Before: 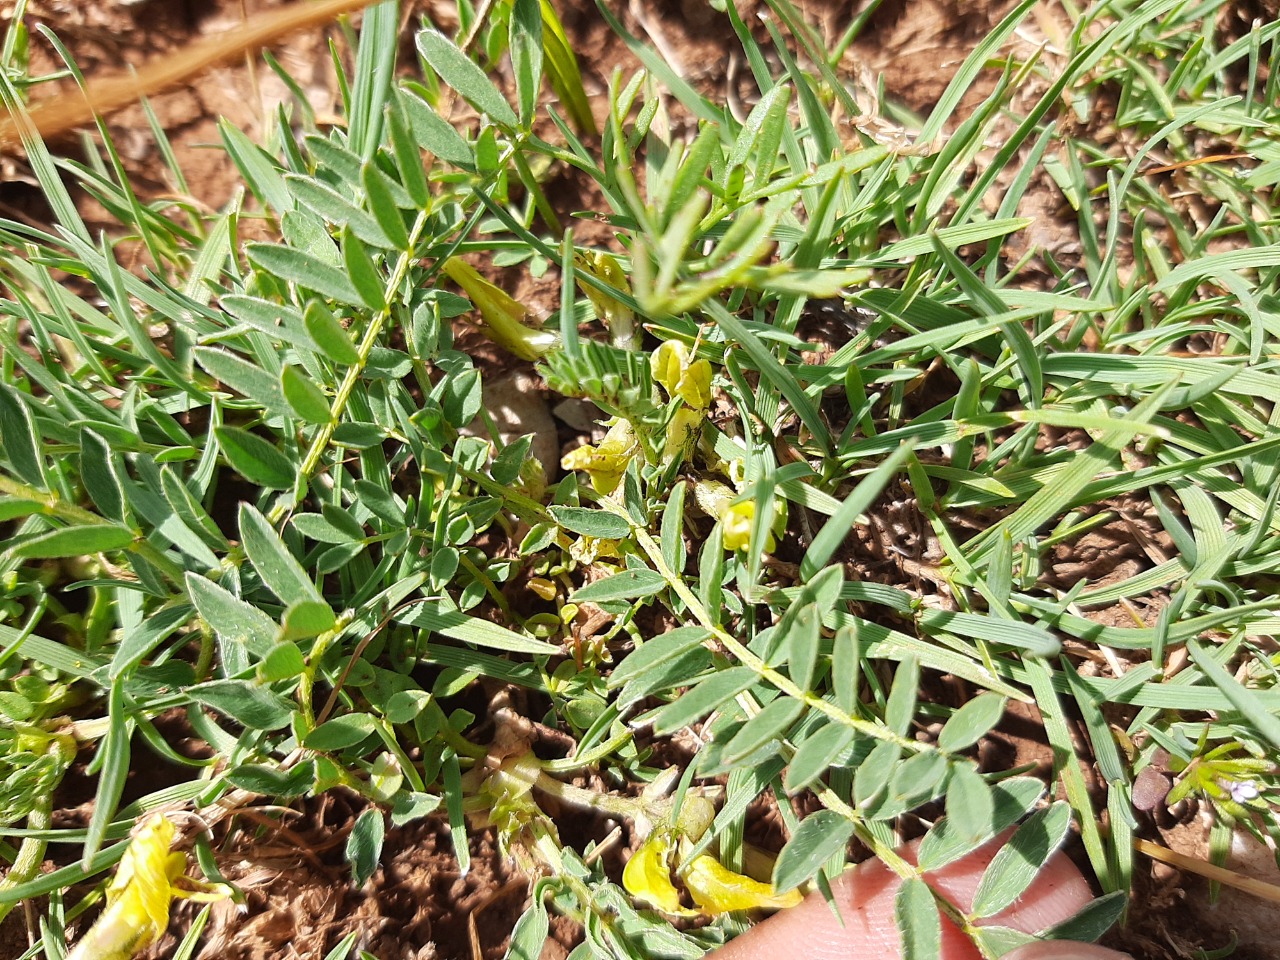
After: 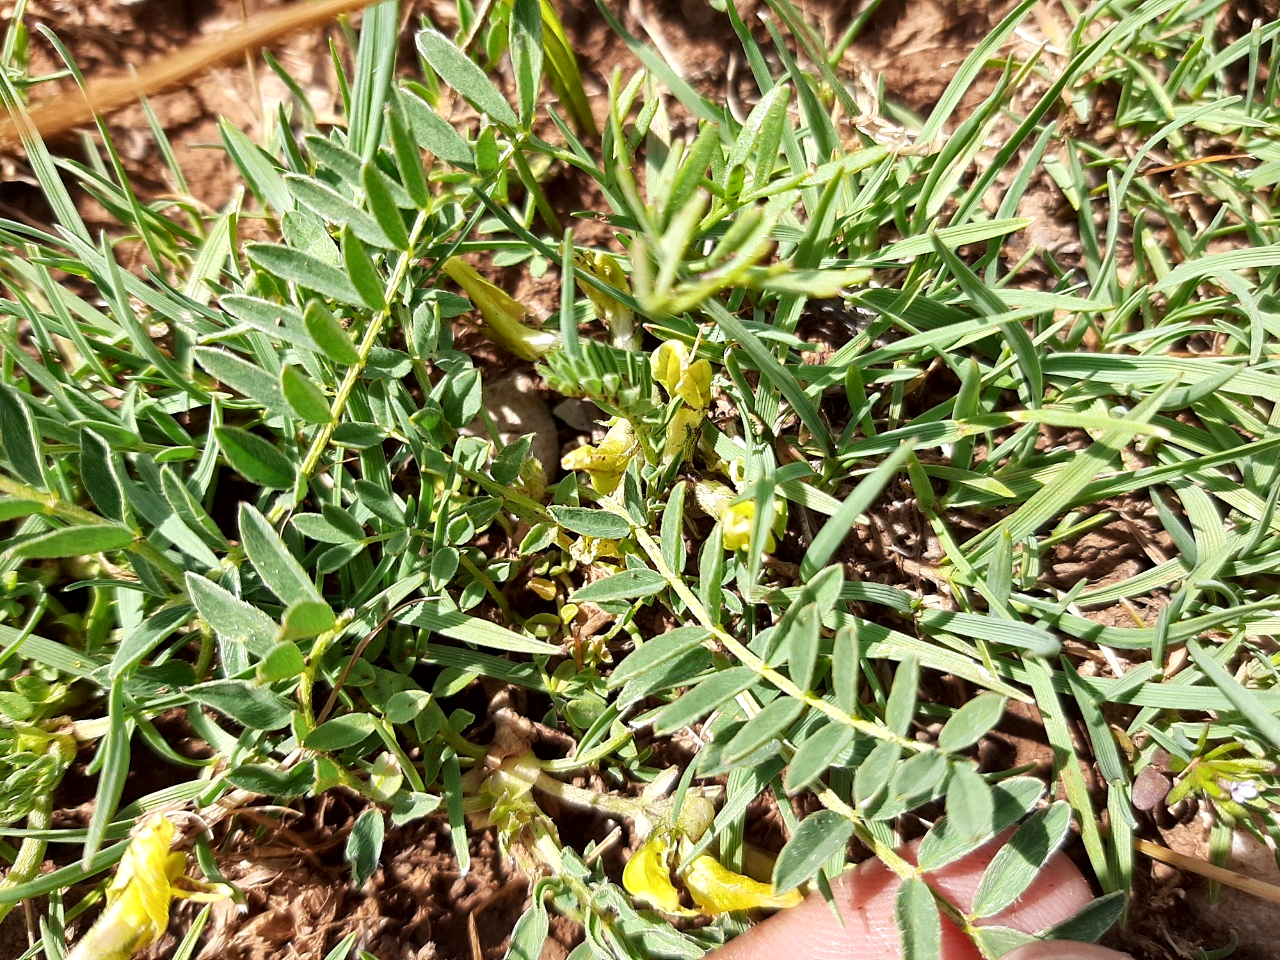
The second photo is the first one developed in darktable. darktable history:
local contrast: mode bilateral grid, contrast 26, coarseness 47, detail 151%, midtone range 0.2
